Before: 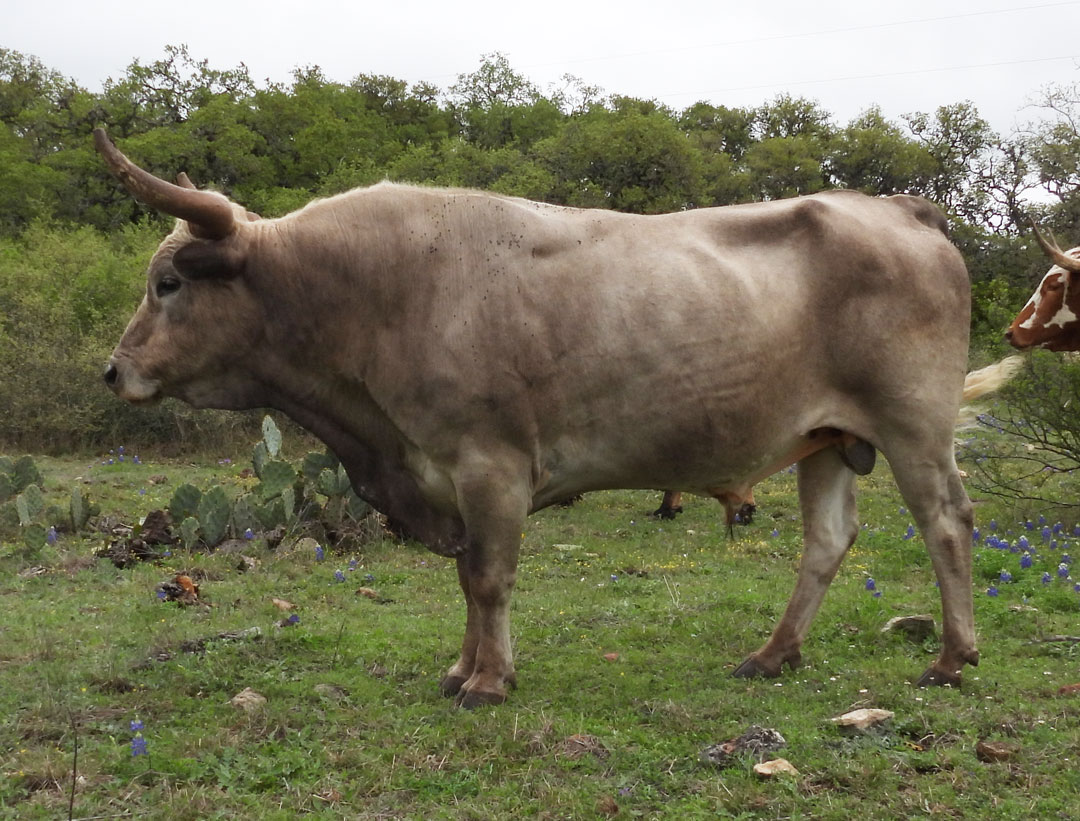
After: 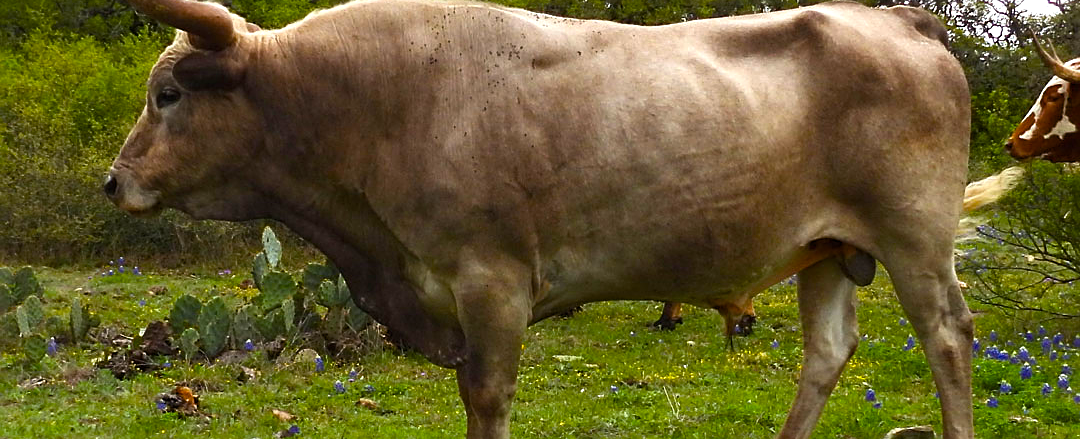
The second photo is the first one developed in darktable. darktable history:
color balance rgb: linear chroma grading › global chroma 9%, perceptual saturation grading › global saturation 36%, perceptual saturation grading › shadows 35%, perceptual brilliance grading › global brilliance 15%, perceptual brilliance grading › shadows -35%, global vibrance 15%
crop and rotate: top 23.043%, bottom 23.437%
sharpen: on, module defaults
